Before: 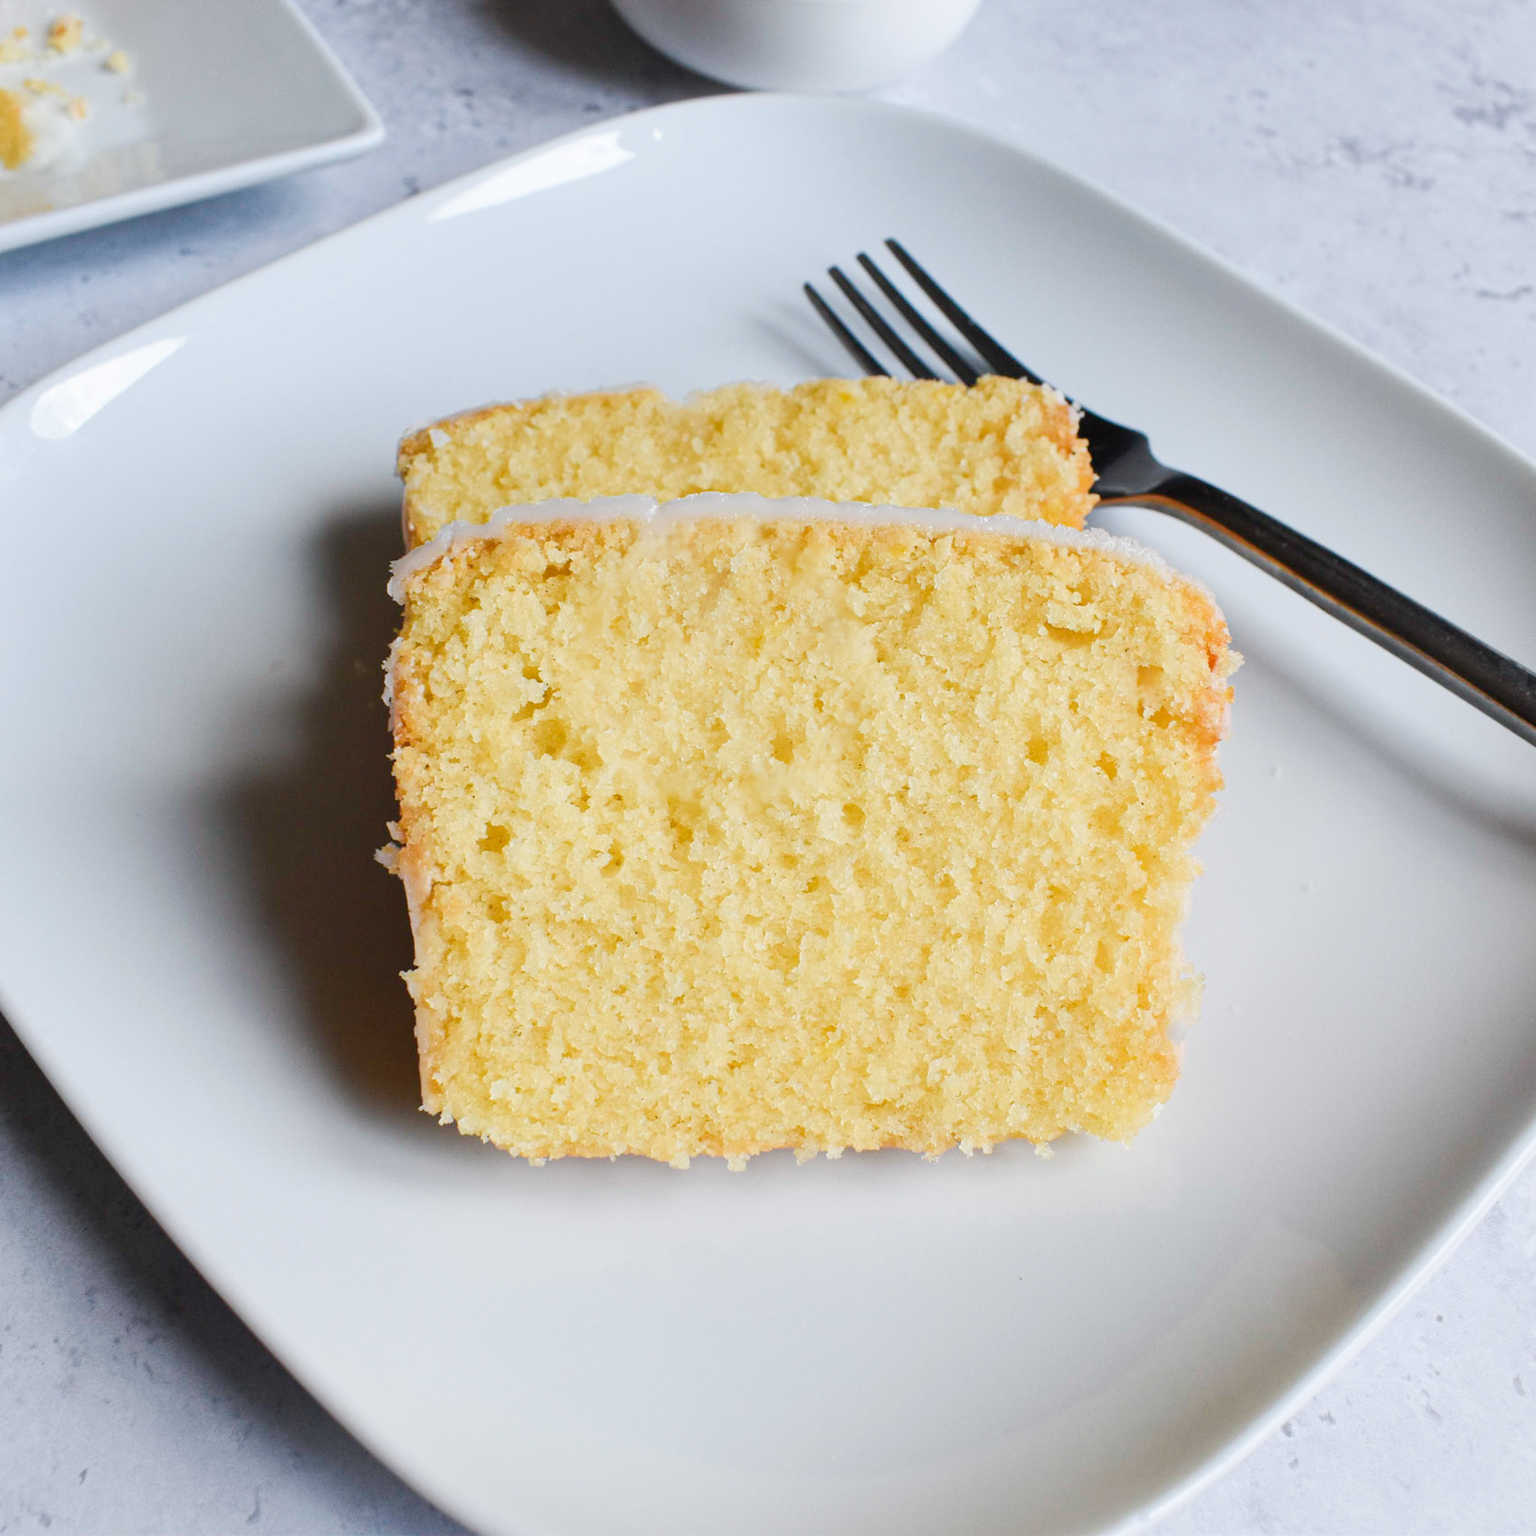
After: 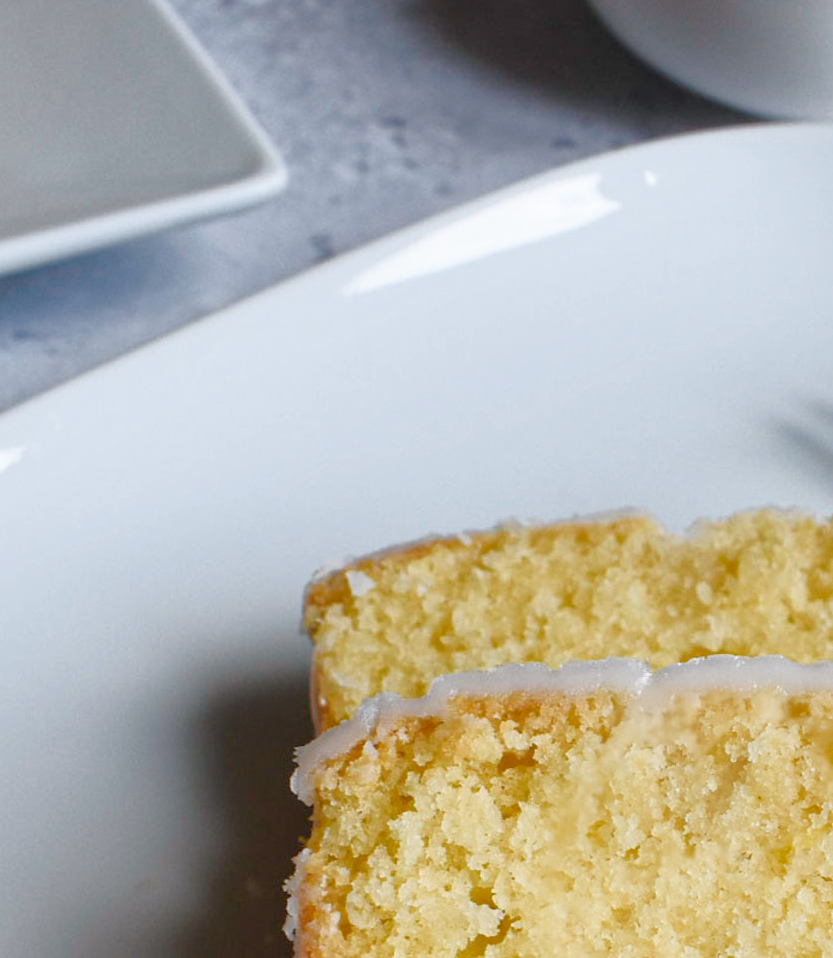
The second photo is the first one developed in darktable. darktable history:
tone curve: curves: ch0 [(0, 0) (0.48, 0.431) (0.7, 0.609) (0.864, 0.854) (1, 1)], color space Lab, independent channels, preserve colors none
crop and rotate: left 11.054%, top 0.088%, right 48.261%, bottom 53.101%
